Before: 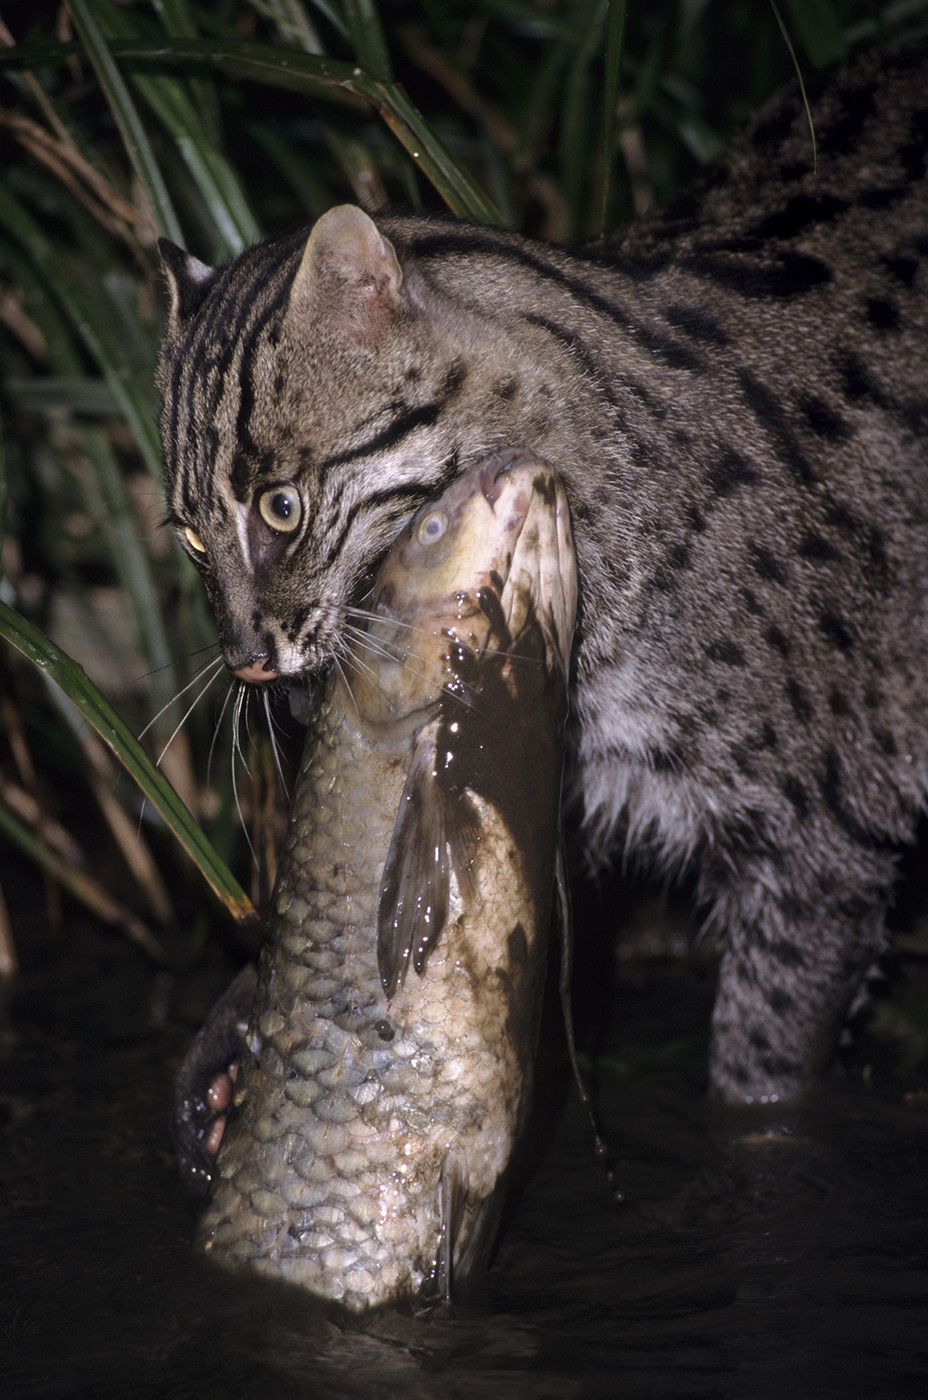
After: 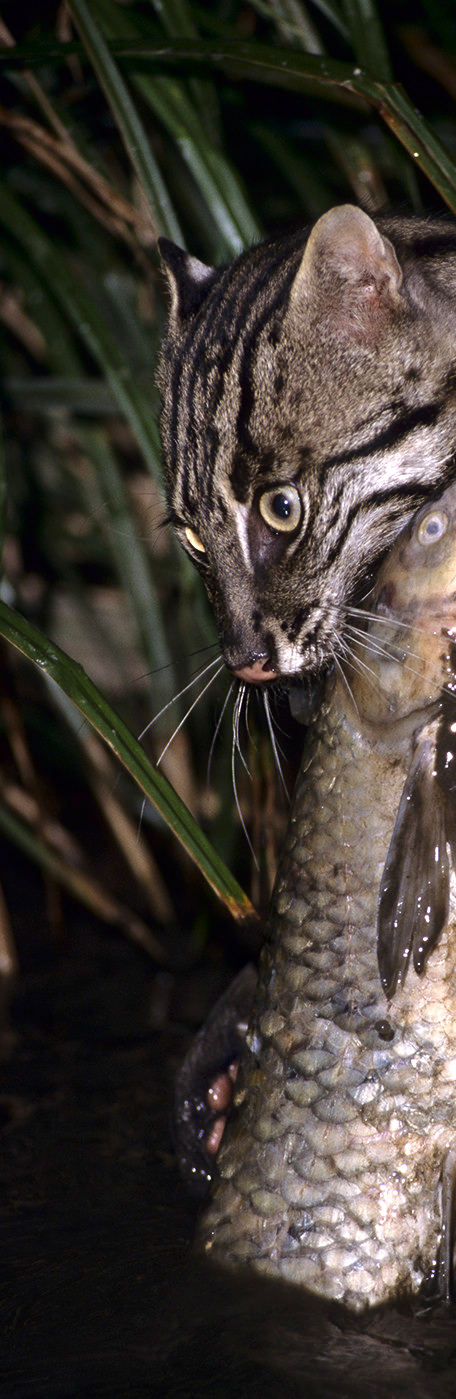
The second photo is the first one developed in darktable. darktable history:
exposure: black level correction 0.001, exposure 0.5 EV, compensate exposure bias true, compensate highlight preservation false
crop and rotate: left 0%, top 0%, right 50.845%
contrast brightness saturation: contrast 0.07, brightness -0.13, saturation 0.06
